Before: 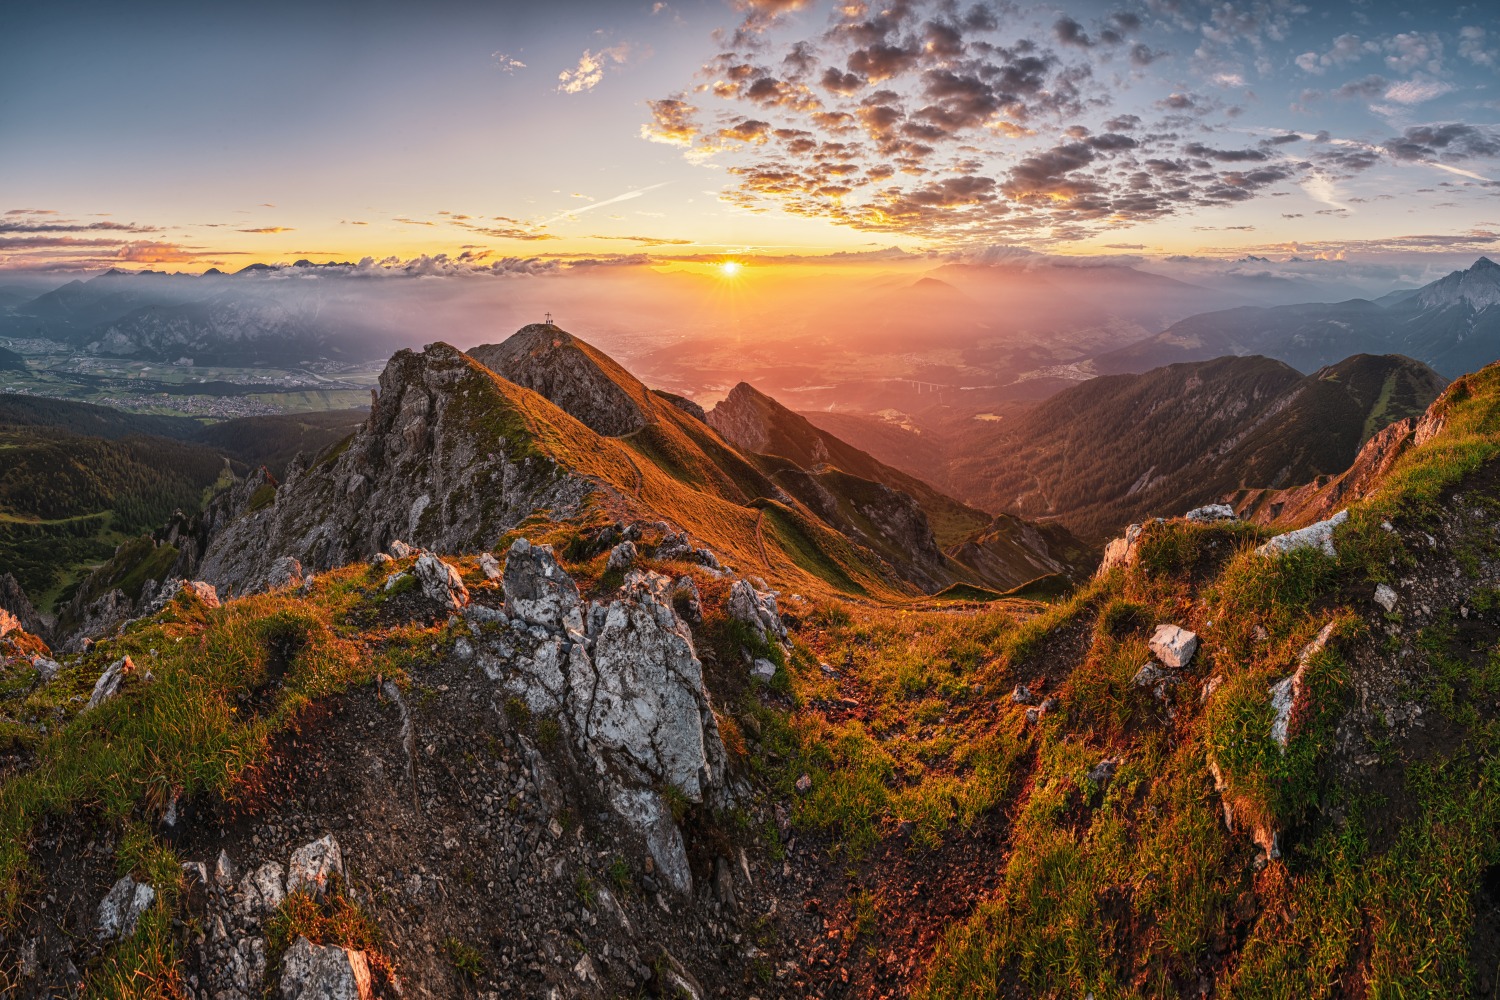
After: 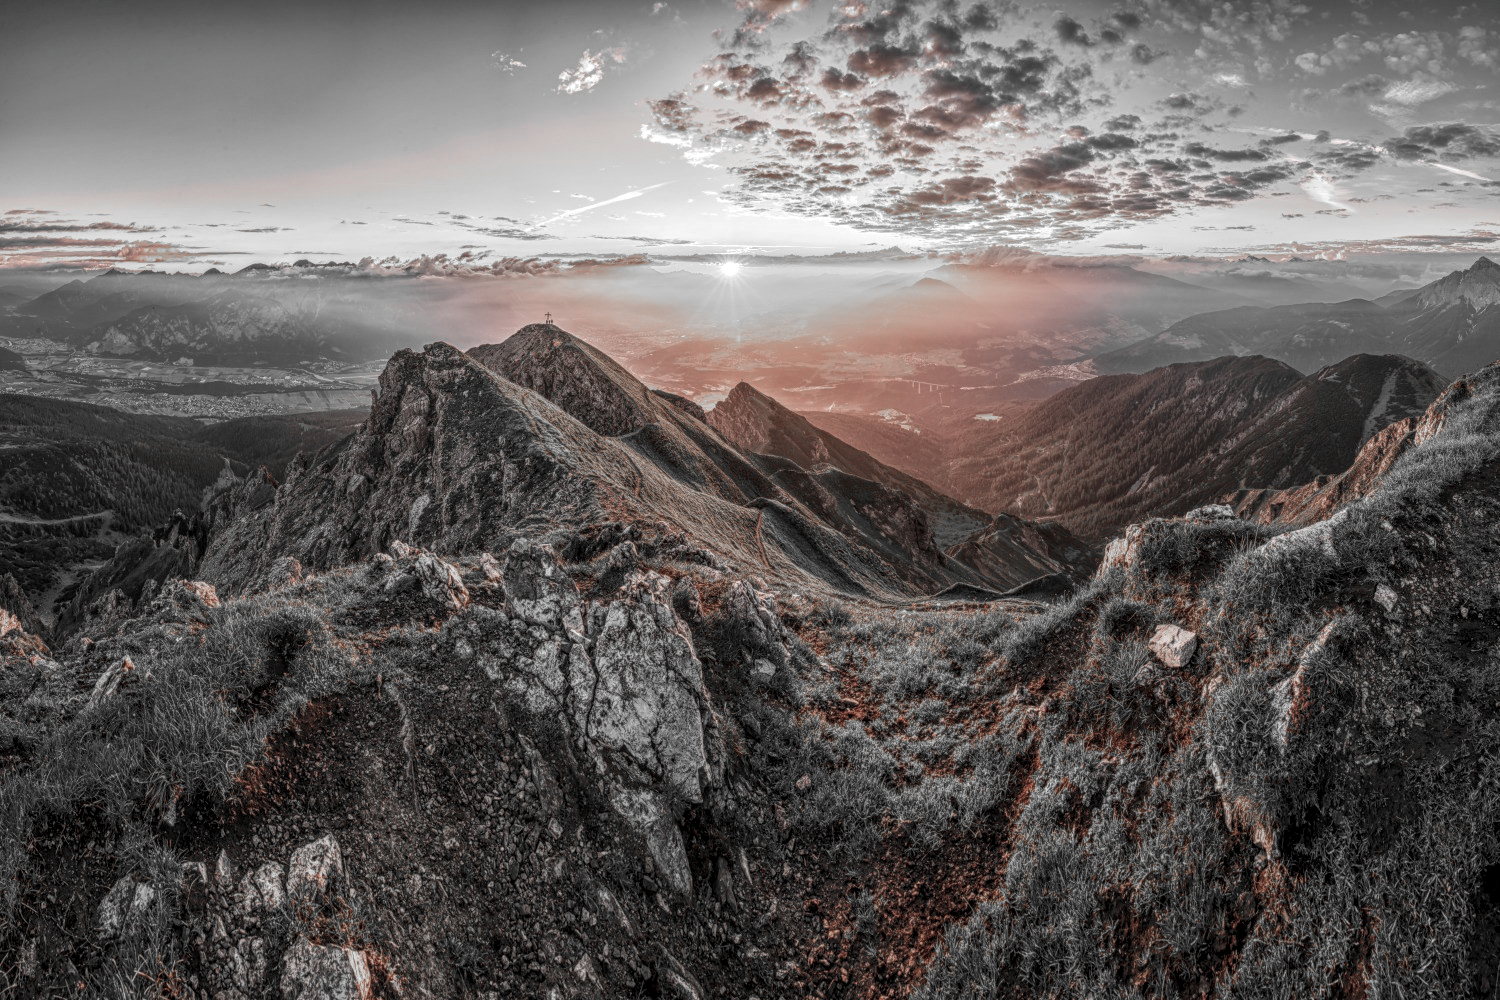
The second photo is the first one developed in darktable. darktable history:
color zones: curves: ch1 [(0, 0.006) (0.094, 0.285) (0.171, 0.001) (0.429, 0.001) (0.571, 0.003) (0.714, 0.004) (0.857, 0.004) (1, 0.006)]
local contrast: highlights 74%, shadows 55%, detail 176%, midtone range 0.208
